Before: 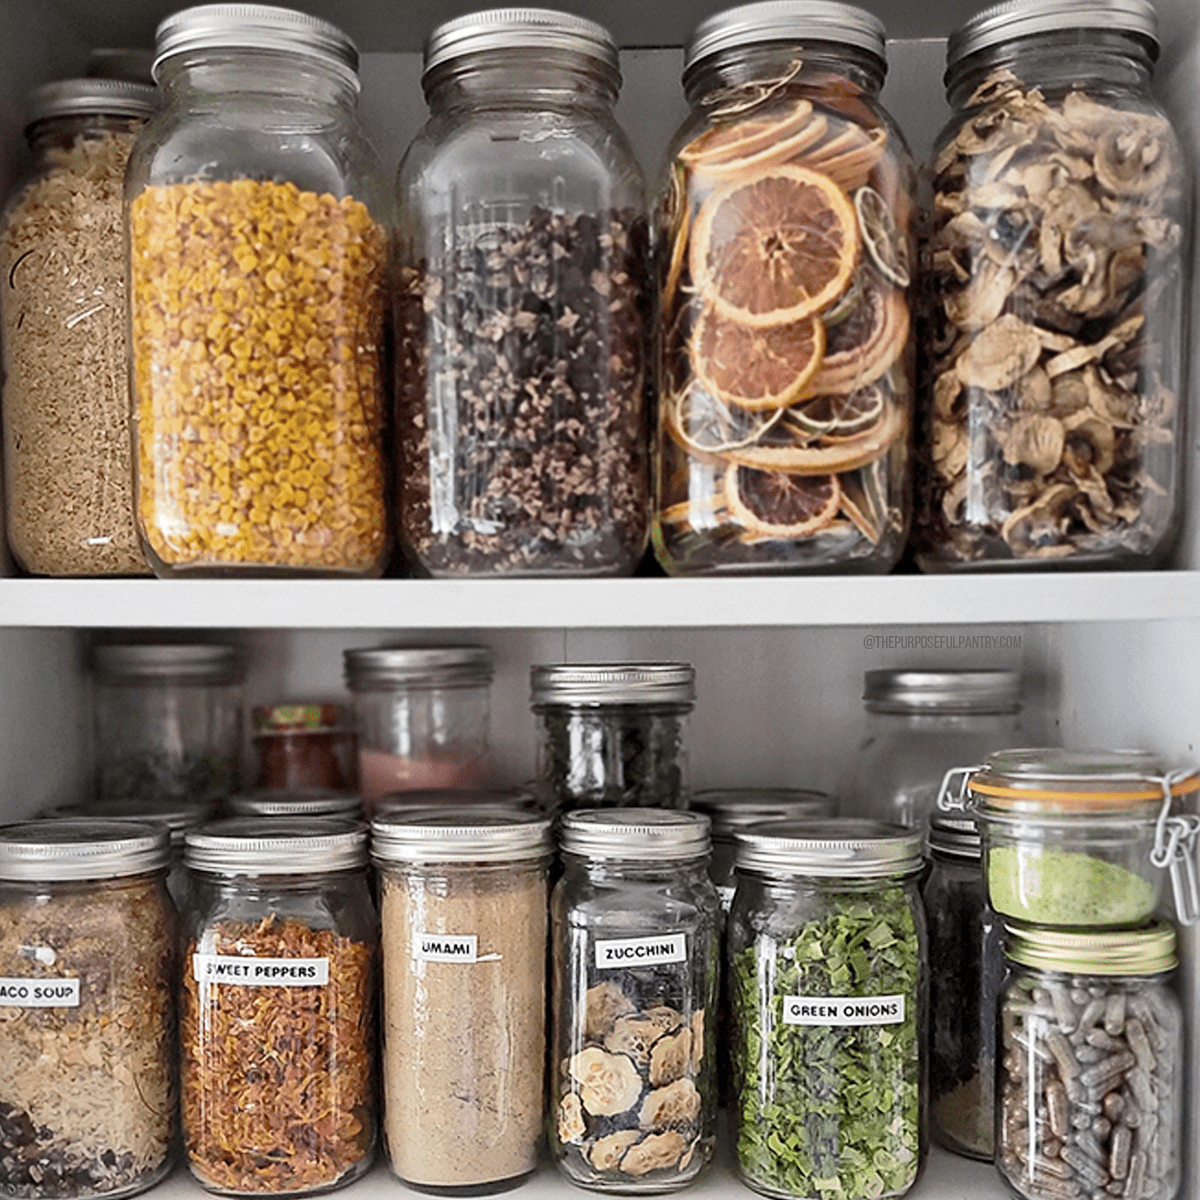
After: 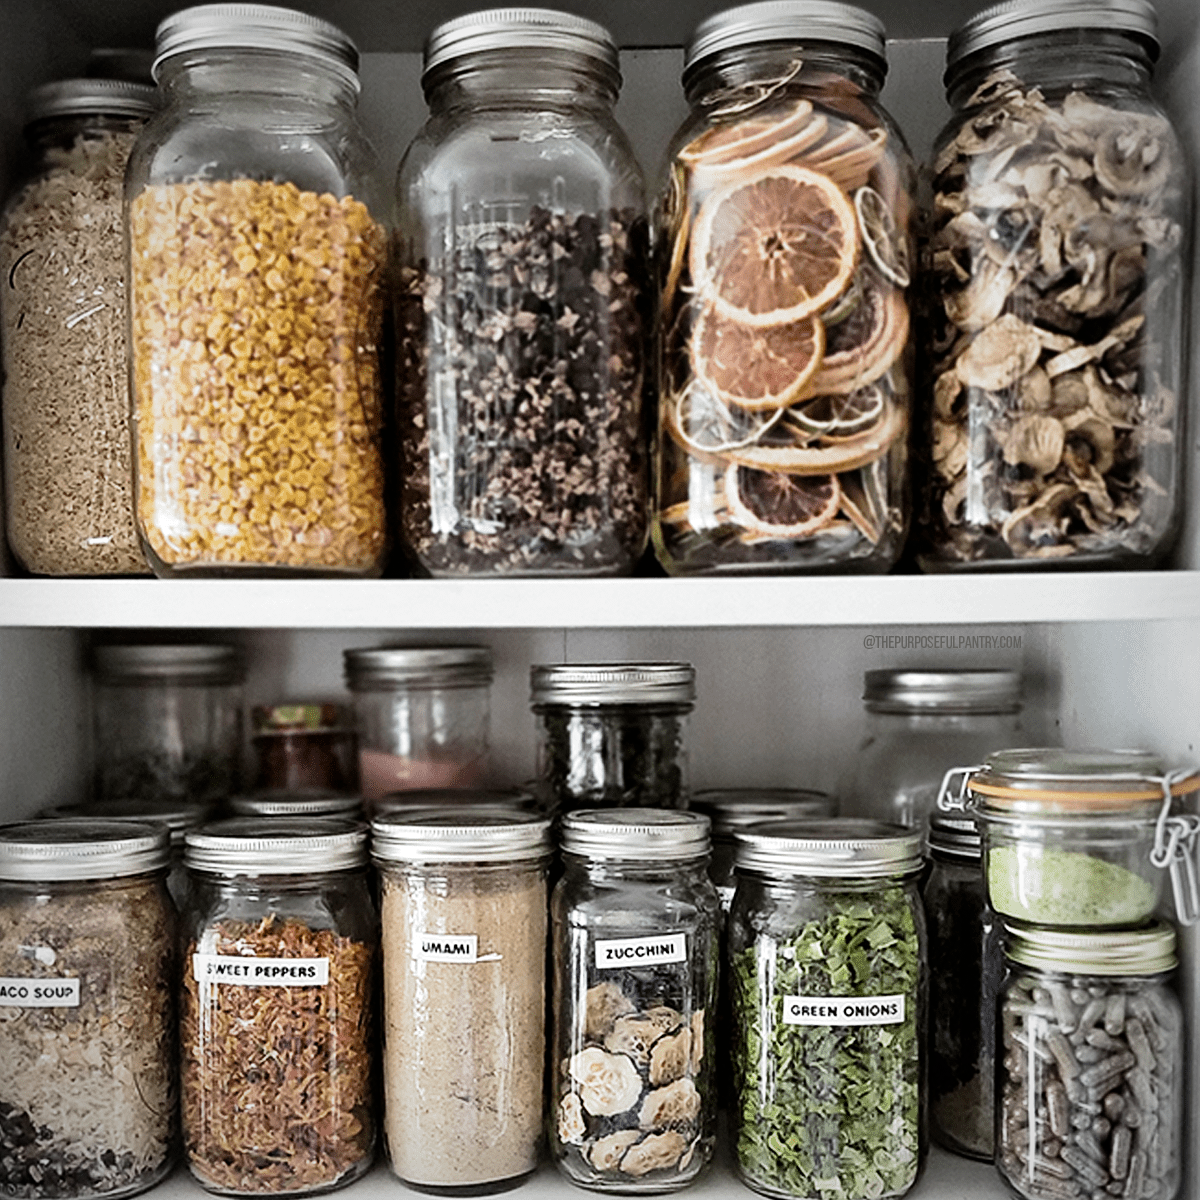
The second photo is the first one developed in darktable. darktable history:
vignetting: fall-off radius 60.92%
shadows and highlights: shadows 37.27, highlights -28.18, soften with gaussian
filmic rgb: black relative exposure -8.2 EV, white relative exposure 2.2 EV, threshold 3 EV, hardness 7.11, latitude 75%, contrast 1.325, highlights saturation mix -2%, shadows ↔ highlights balance 30%, preserve chrominance RGB euclidean norm, color science v5 (2021), contrast in shadows safe, contrast in highlights safe, enable highlight reconstruction true
color balance: lift [1.004, 1.002, 1.002, 0.998], gamma [1, 1.007, 1.002, 0.993], gain [1, 0.977, 1.013, 1.023], contrast -3.64%
